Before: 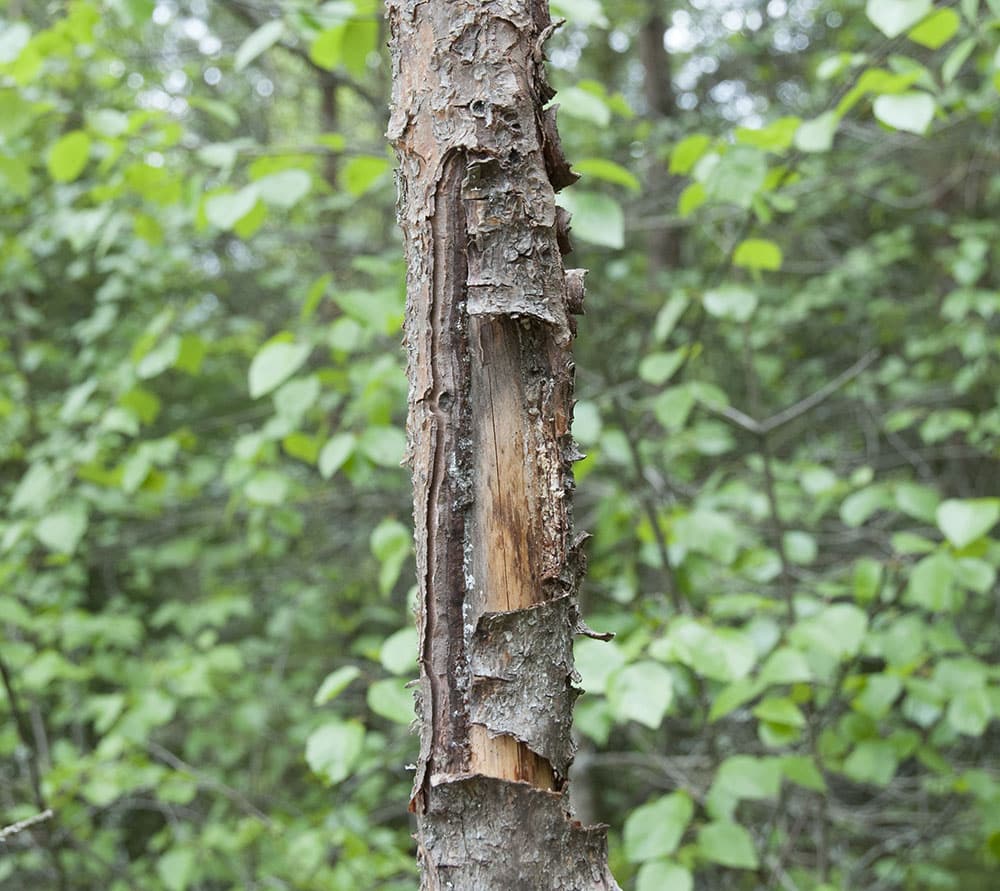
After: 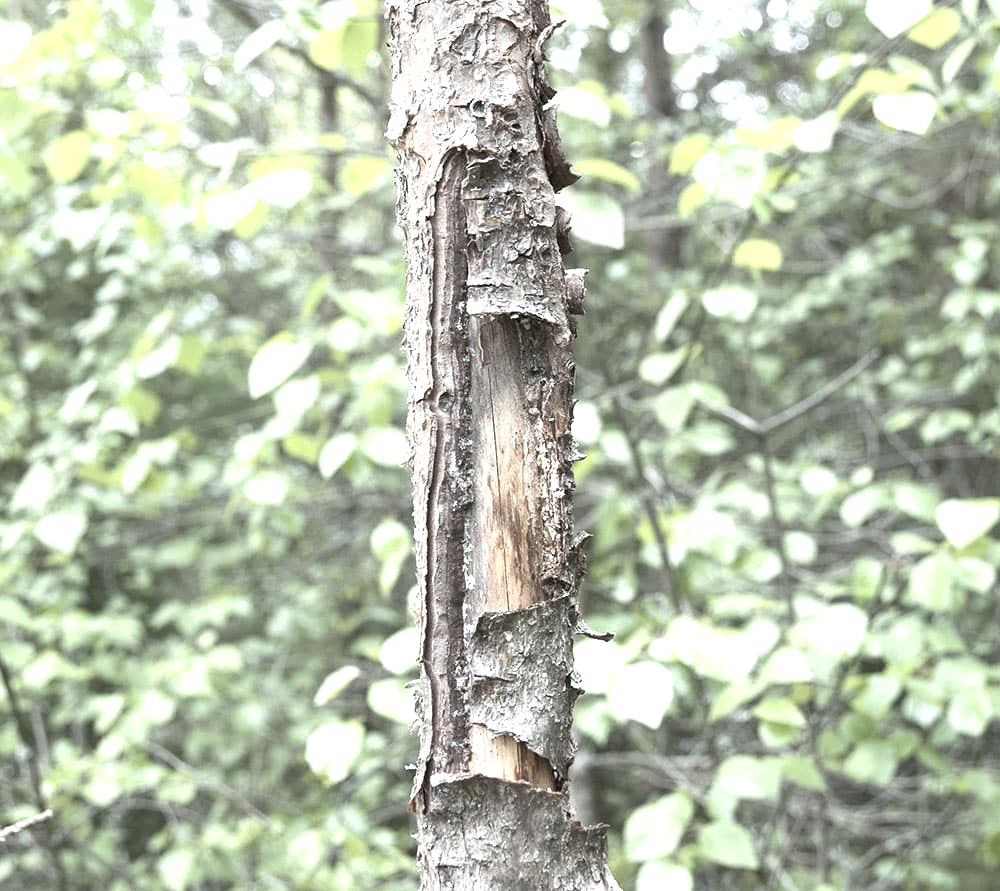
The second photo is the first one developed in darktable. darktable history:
color correction: highlights b* -0.022, saturation 0.485
shadows and highlights: shadows 43.12, highlights 7.97
tone equalizer: -8 EV -0.772 EV, -7 EV -0.728 EV, -6 EV -0.597 EV, -5 EV -0.402 EV, -3 EV 0.384 EV, -2 EV 0.6 EV, -1 EV 0.686 EV, +0 EV 0.721 EV, smoothing diameter 24.95%, edges refinement/feathering 13.75, preserve details guided filter
exposure: exposure 0.377 EV, compensate highlight preservation false
